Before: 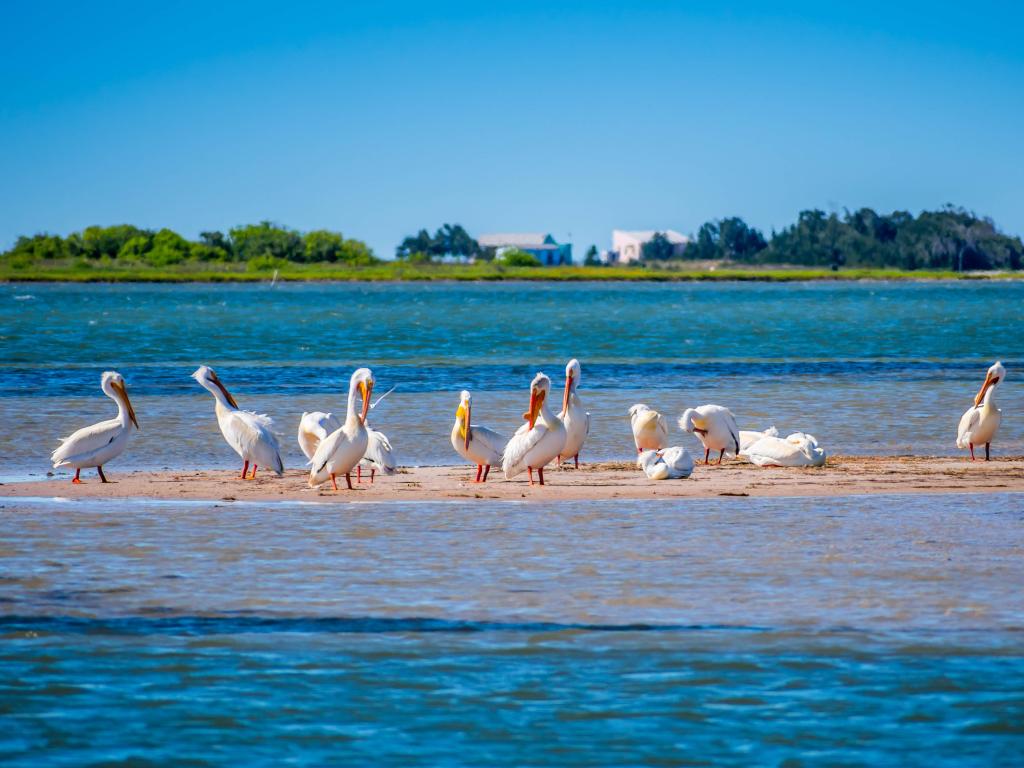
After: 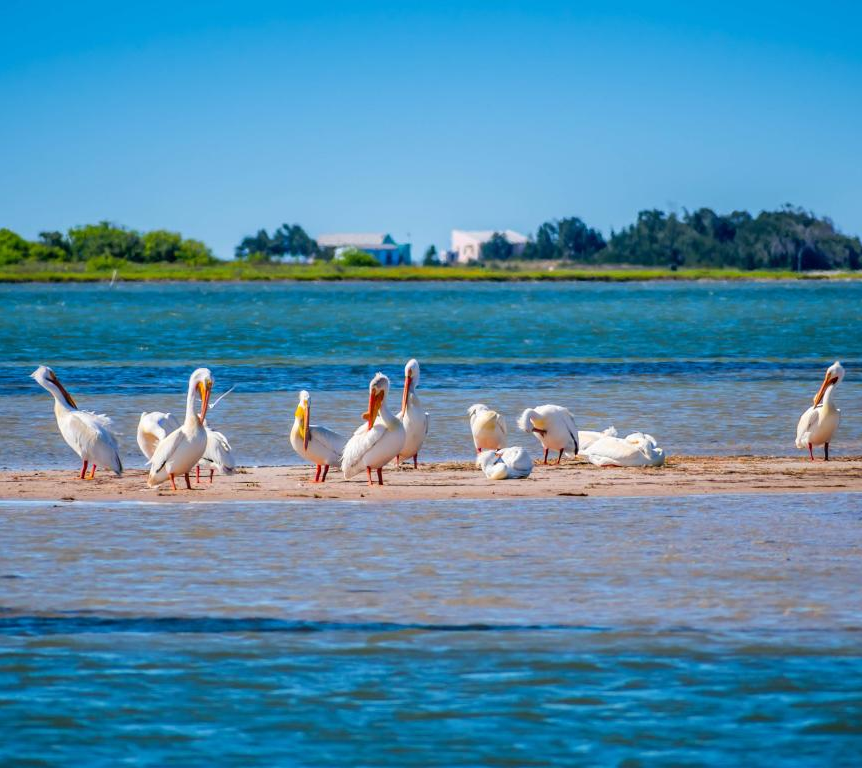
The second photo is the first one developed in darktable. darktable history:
crop: left 15.803%
